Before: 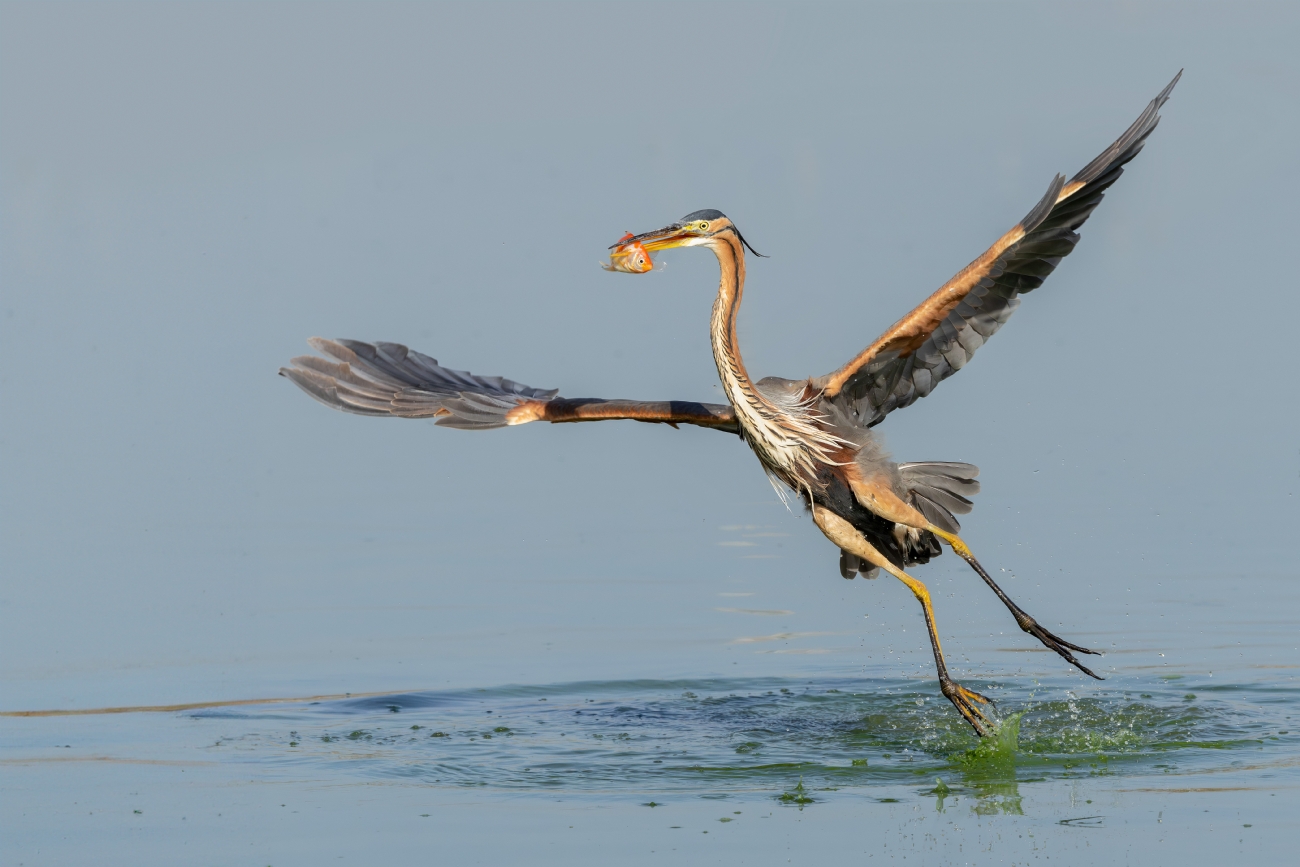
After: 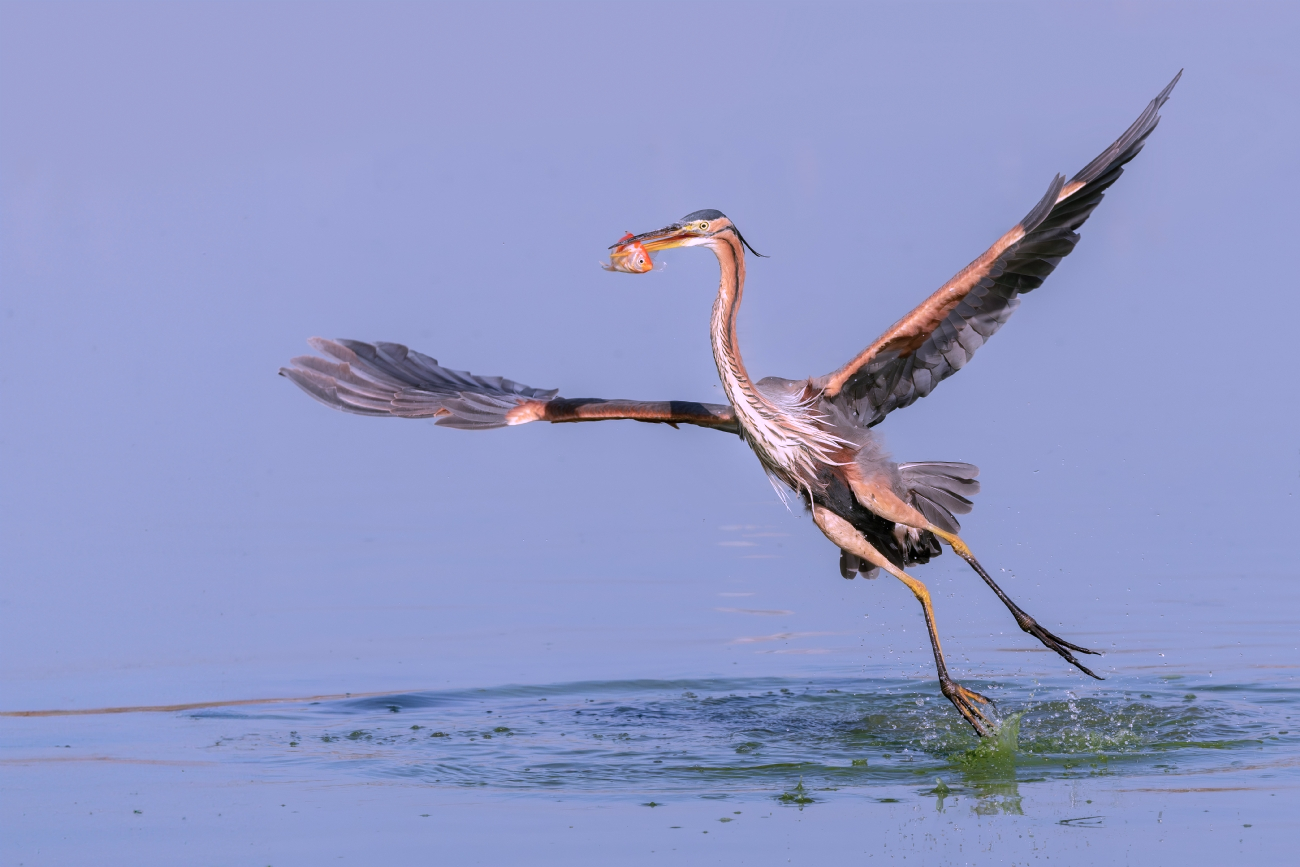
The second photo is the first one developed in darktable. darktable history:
bloom: size 5%, threshold 95%, strength 15%
white balance: red 0.982, blue 1.018
color correction: highlights a* 15.03, highlights b* -25.07
